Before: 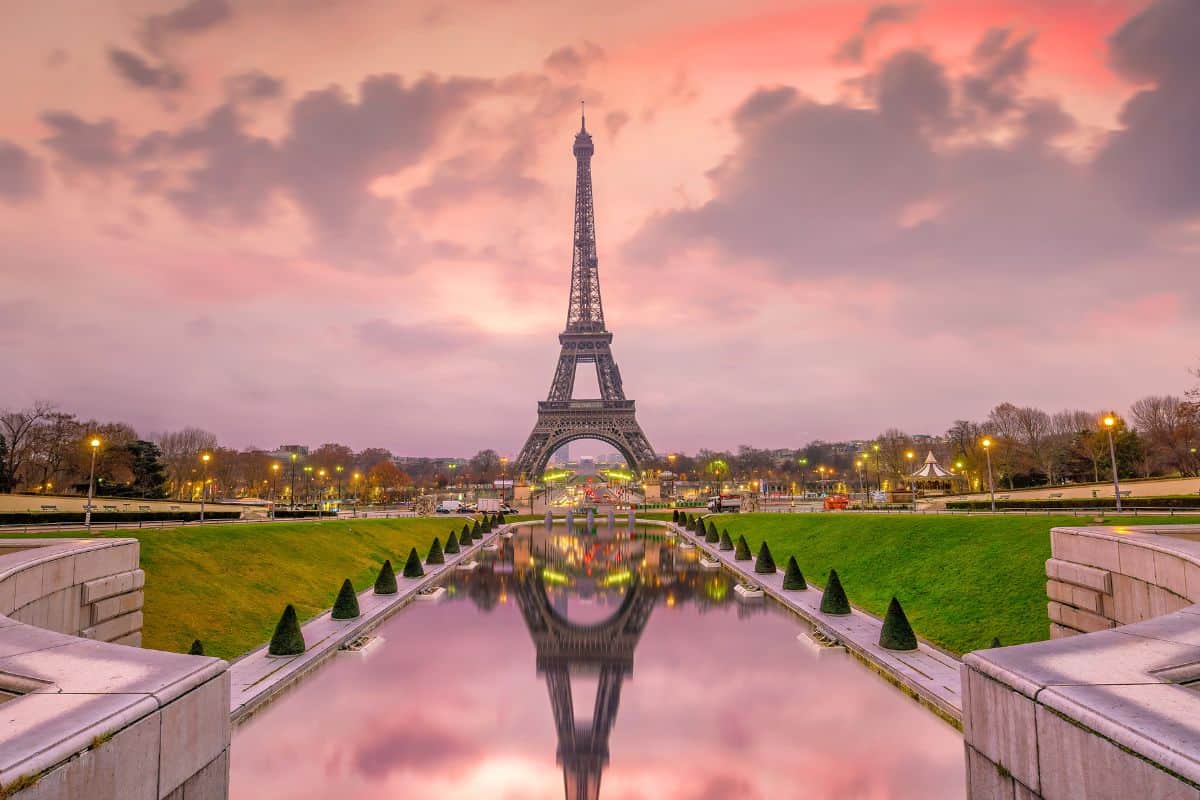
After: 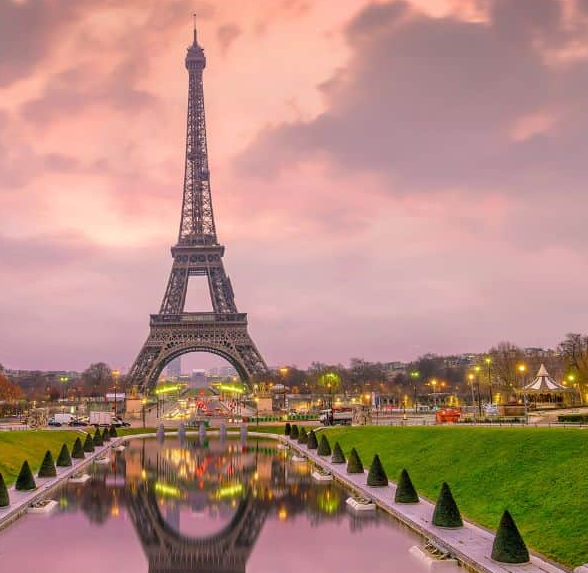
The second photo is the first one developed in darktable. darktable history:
crop: left 32.35%, top 10.953%, right 18.583%, bottom 17.362%
